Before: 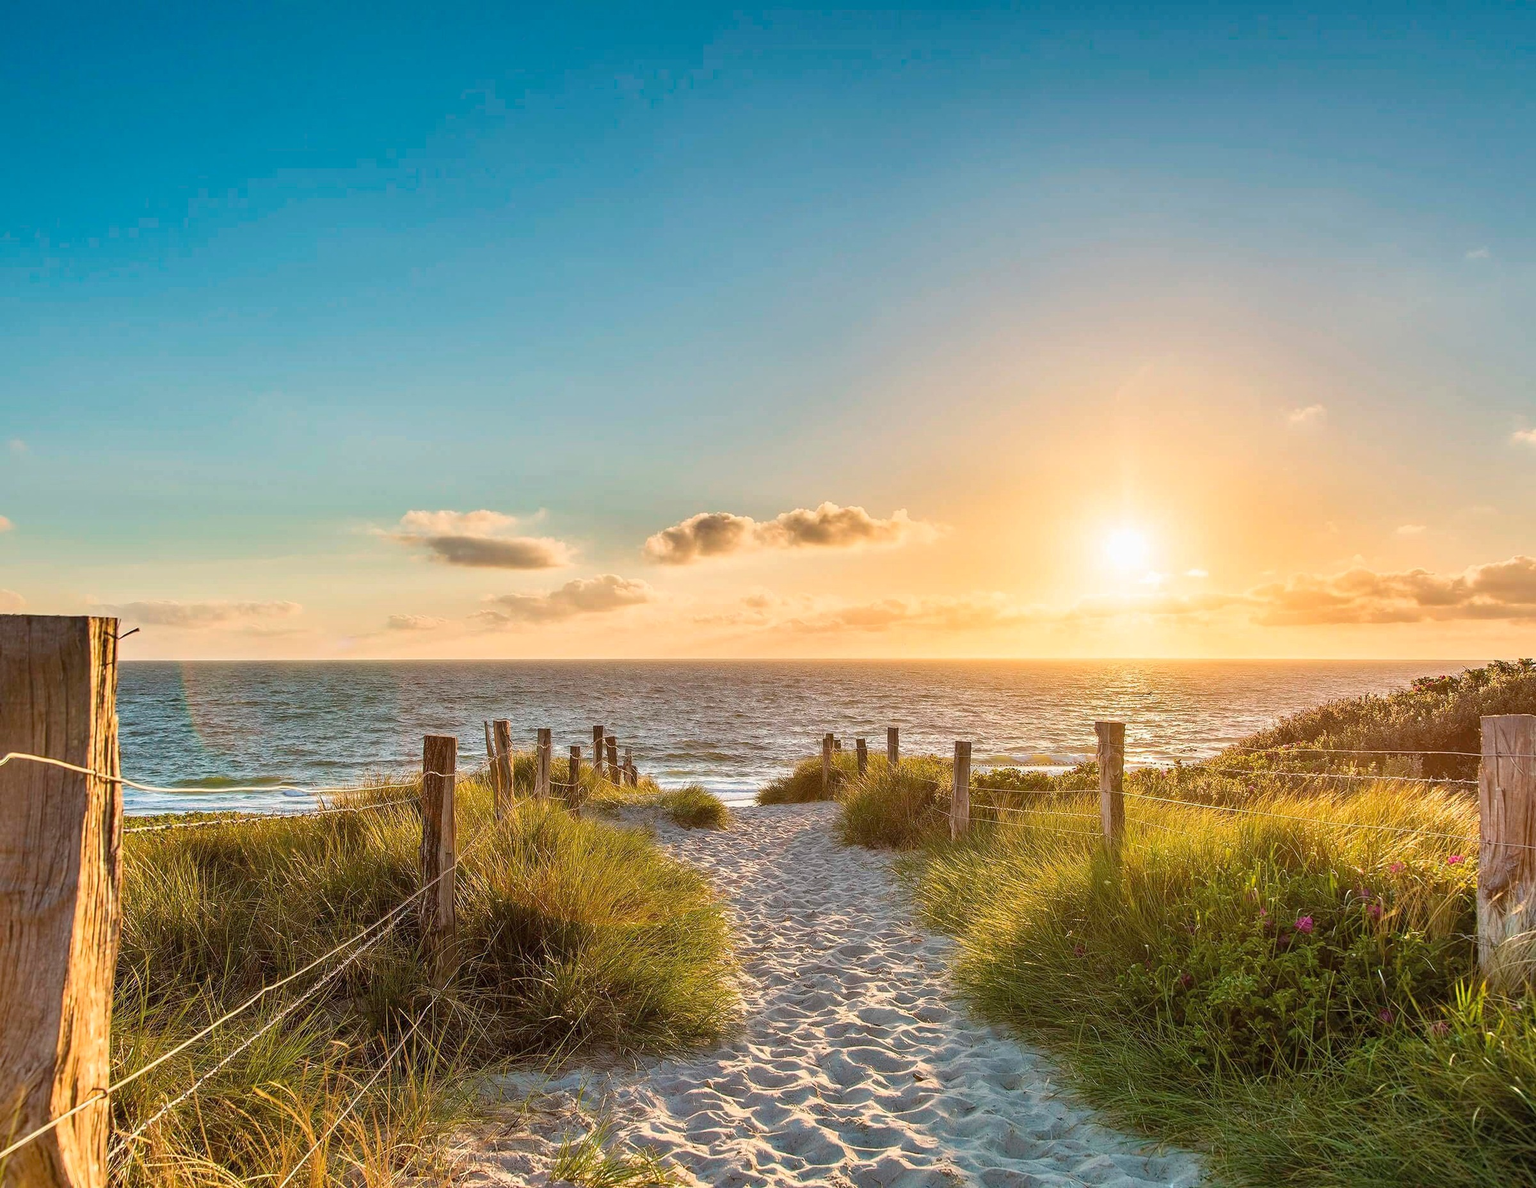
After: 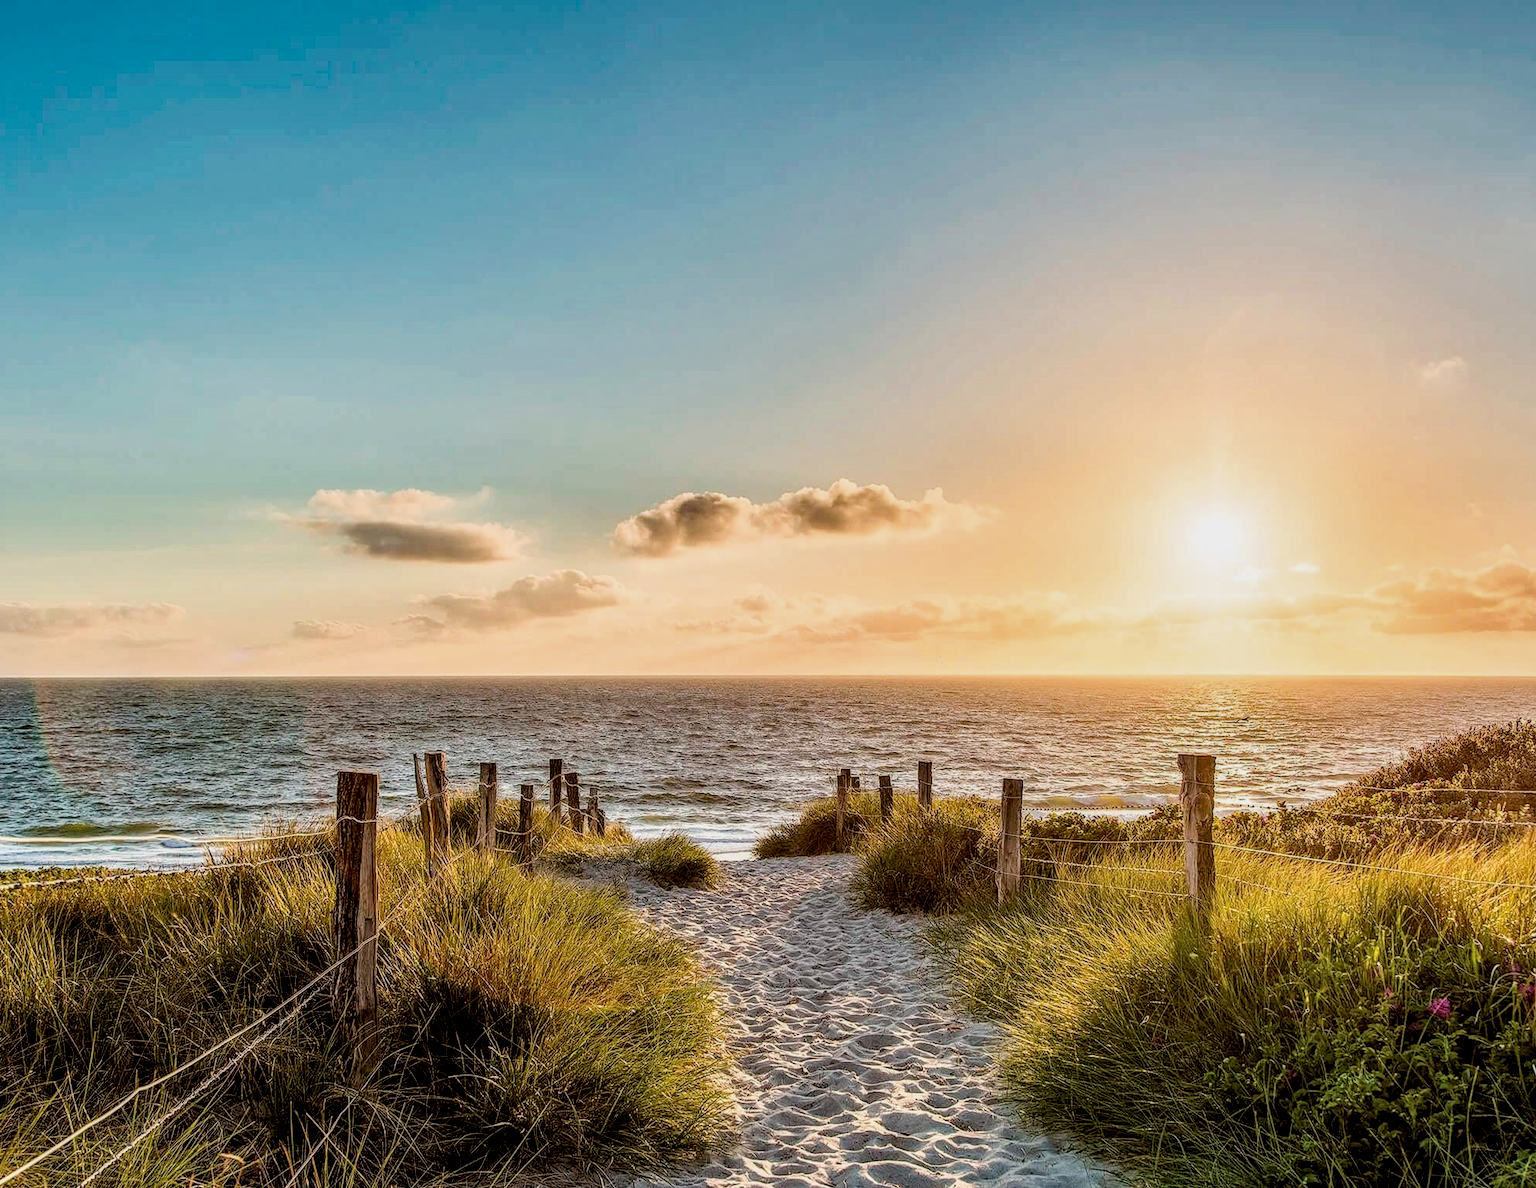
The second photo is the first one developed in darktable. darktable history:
crop and rotate: left 10.071%, top 10.071%, right 10.02%, bottom 10.02%
filmic rgb: black relative exposure -7.65 EV, white relative exposure 4.56 EV, hardness 3.61, contrast 1.05
local contrast: highlights 20%, shadows 70%, detail 170%
